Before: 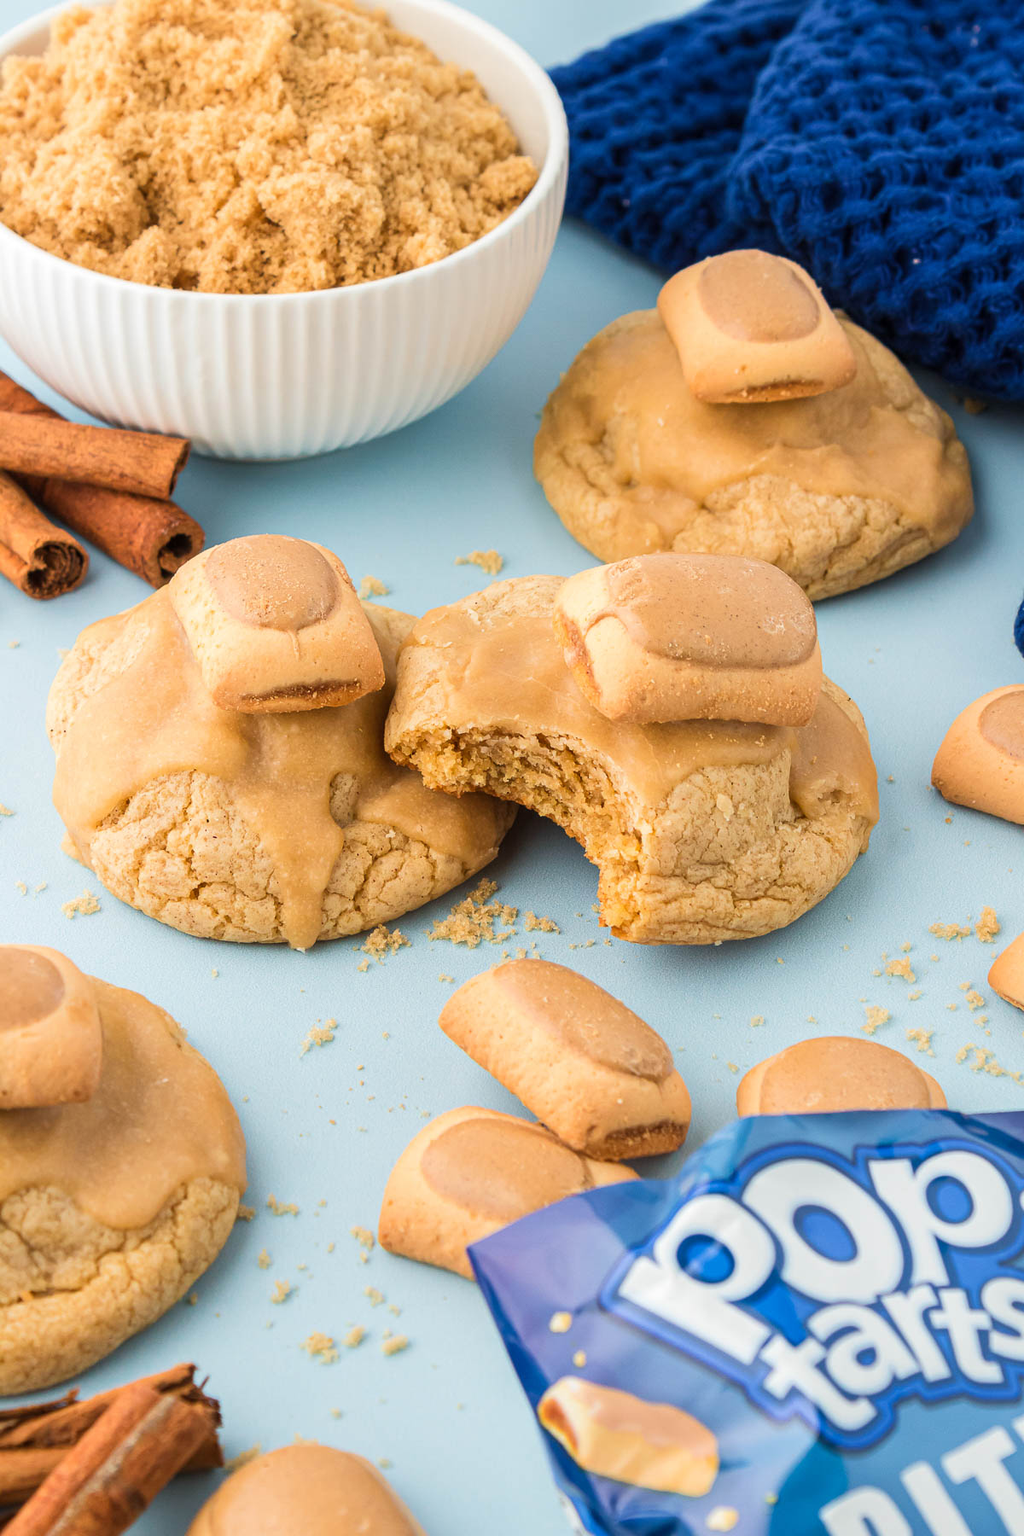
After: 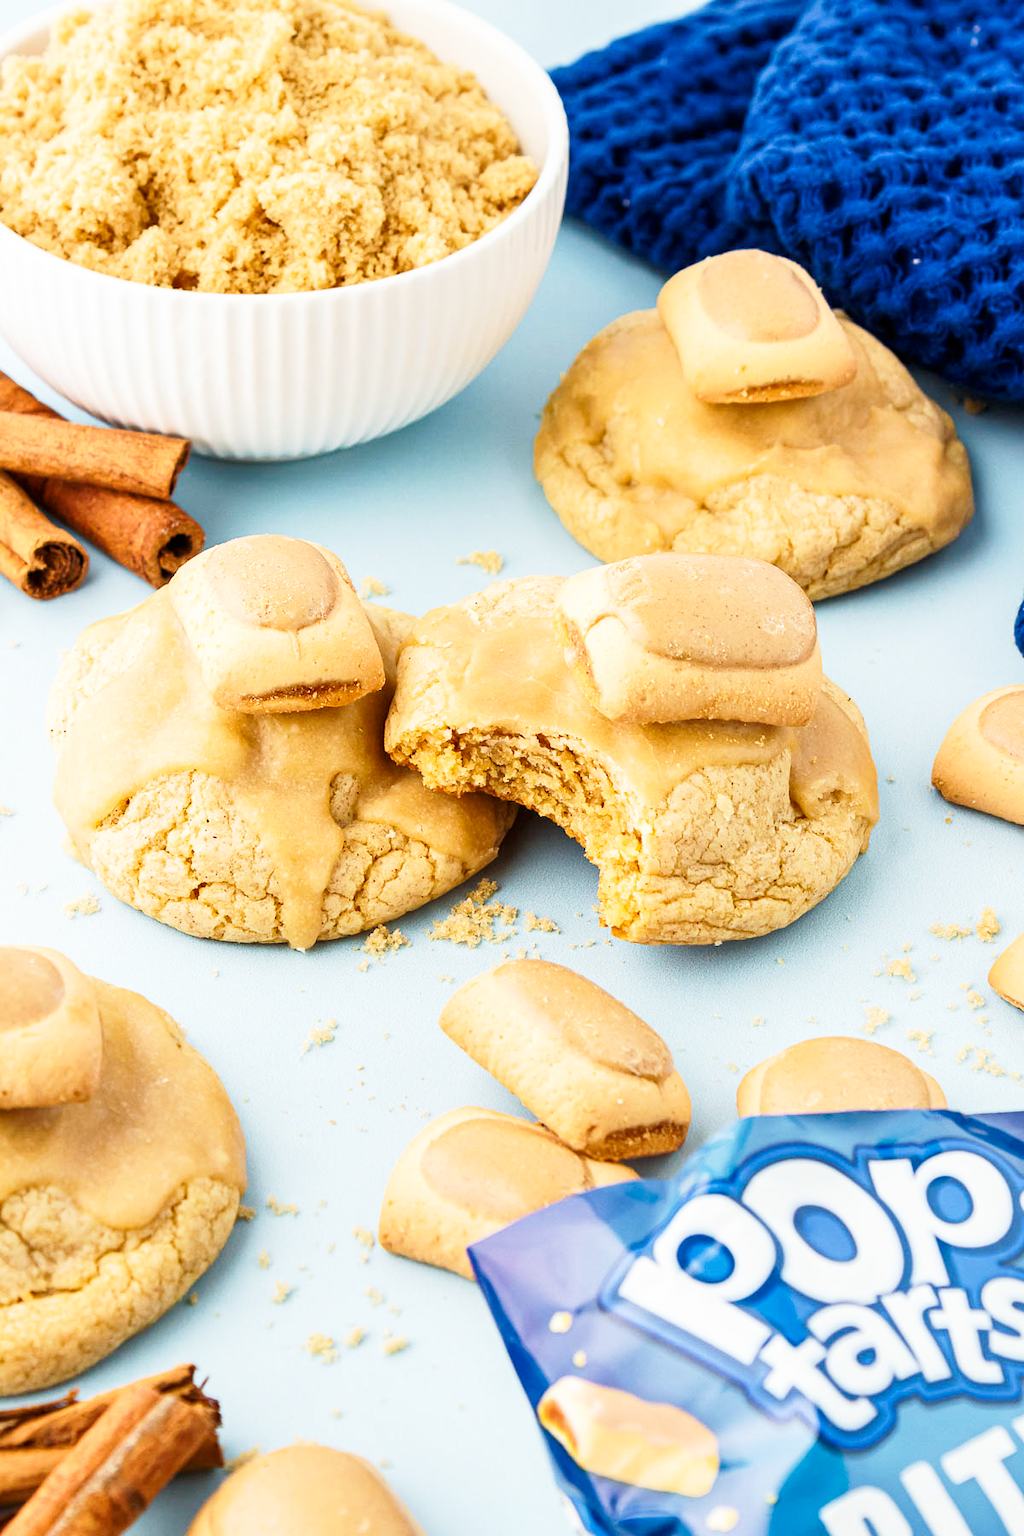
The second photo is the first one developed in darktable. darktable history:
shadows and highlights: shadows 29.54, highlights -30.34, low approximation 0.01, soften with gaussian
base curve: curves: ch0 [(0, 0) (0.005, 0.002) (0.15, 0.3) (0.4, 0.7) (0.75, 0.95) (1, 1)], preserve colors none
